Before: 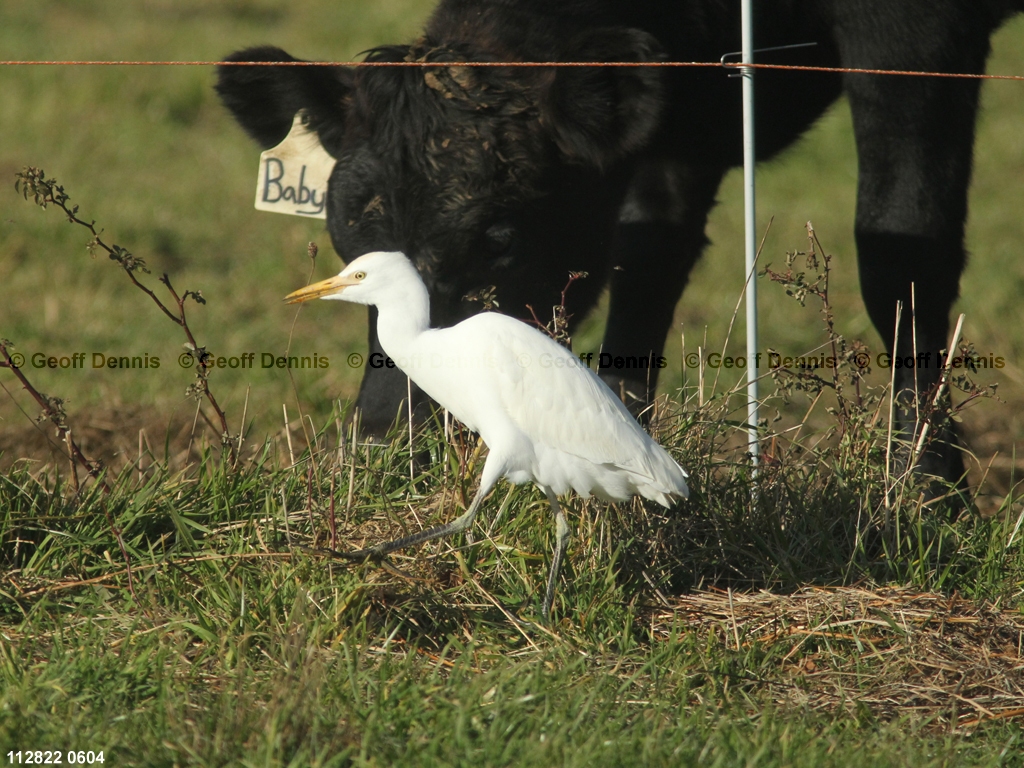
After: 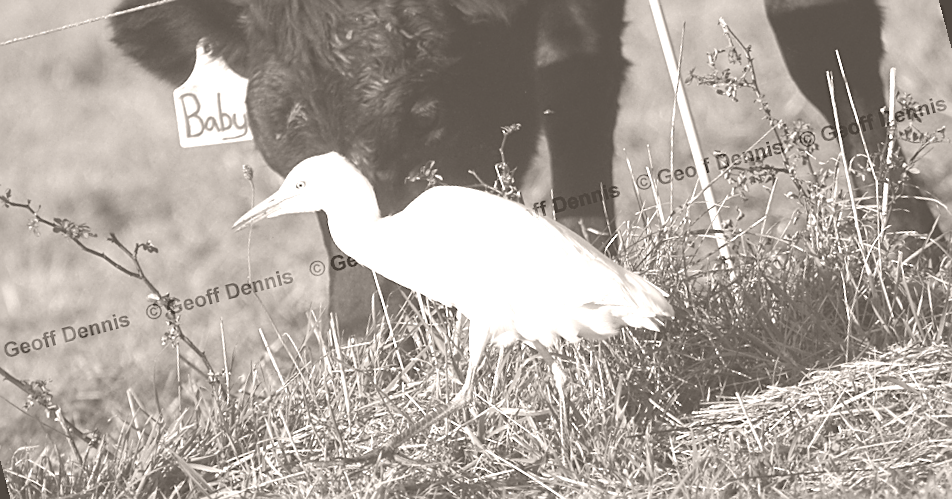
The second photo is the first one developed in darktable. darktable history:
colorize: hue 34.49°, saturation 35.33%, source mix 100%, lightness 55%, version 1
sharpen: on, module defaults
rotate and perspective: rotation -14.8°, crop left 0.1, crop right 0.903, crop top 0.25, crop bottom 0.748
